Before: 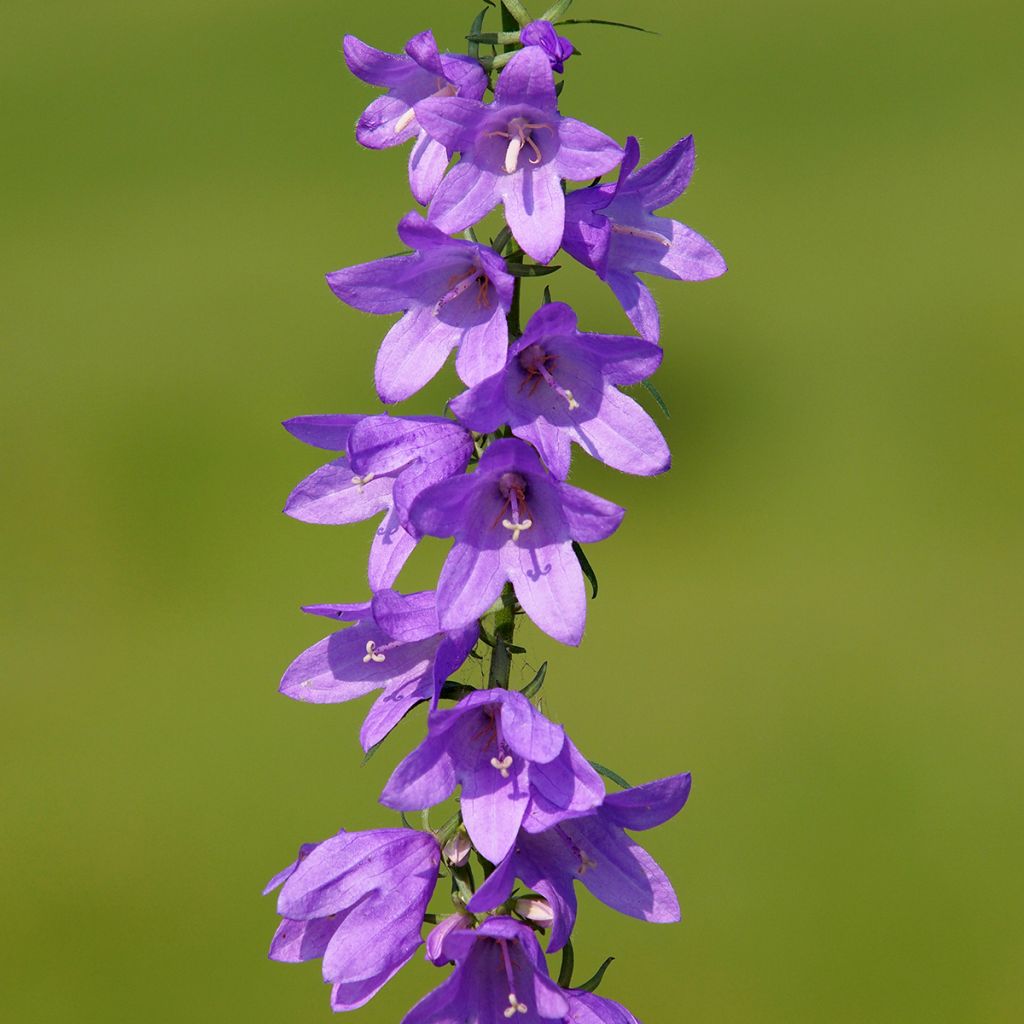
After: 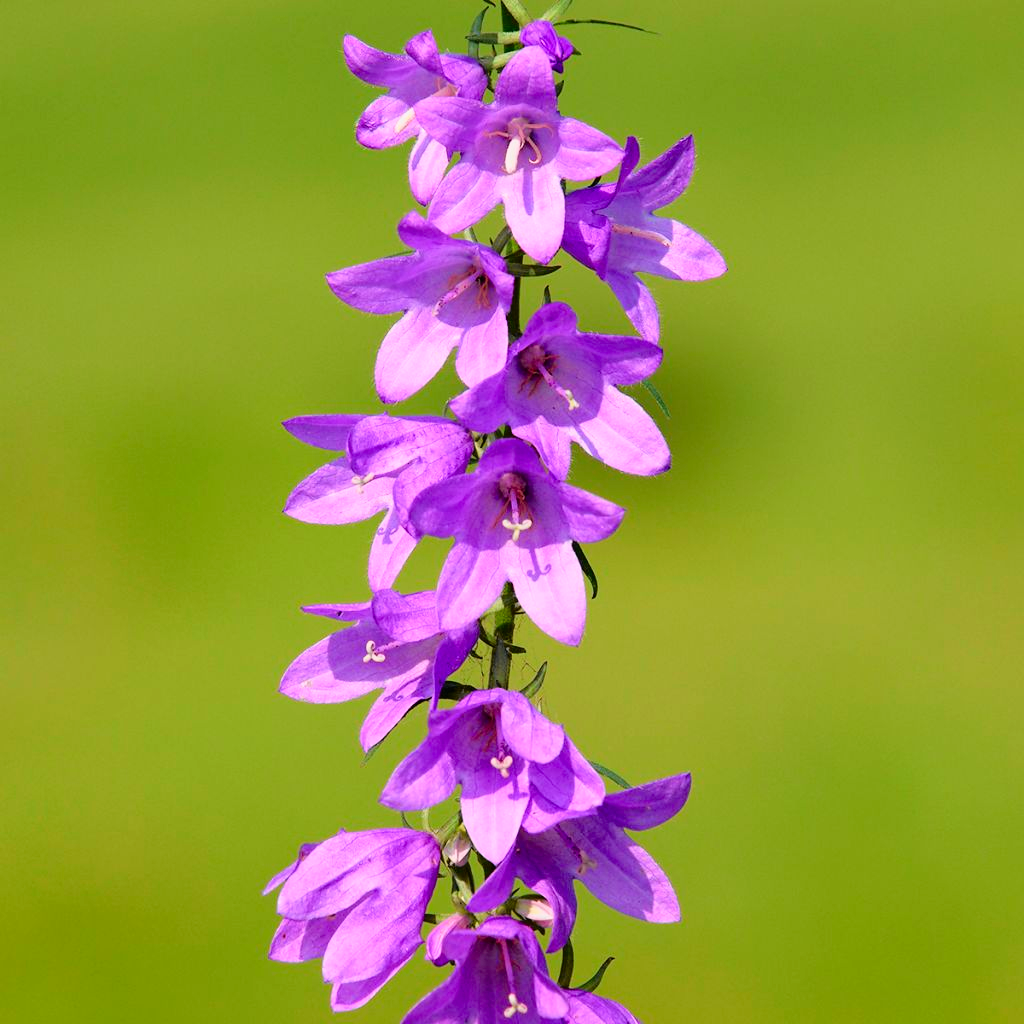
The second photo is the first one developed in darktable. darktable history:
tone curve: curves: ch0 [(0, 0.008) (0.107, 0.091) (0.278, 0.351) (0.457, 0.562) (0.628, 0.738) (0.839, 0.909) (0.998, 0.978)]; ch1 [(0, 0) (0.437, 0.408) (0.474, 0.479) (0.502, 0.5) (0.527, 0.519) (0.561, 0.575) (0.608, 0.665) (0.669, 0.748) (0.859, 0.899) (1, 1)]; ch2 [(0, 0) (0.33, 0.301) (0.421, 0.443) (0.473, 0.498) (0.502, 0.504) (0.522, 0.527) (0.549, 0.583) (0.644, 0.703) (1, 1)], color space Lab, independent channels, preserve colors none
